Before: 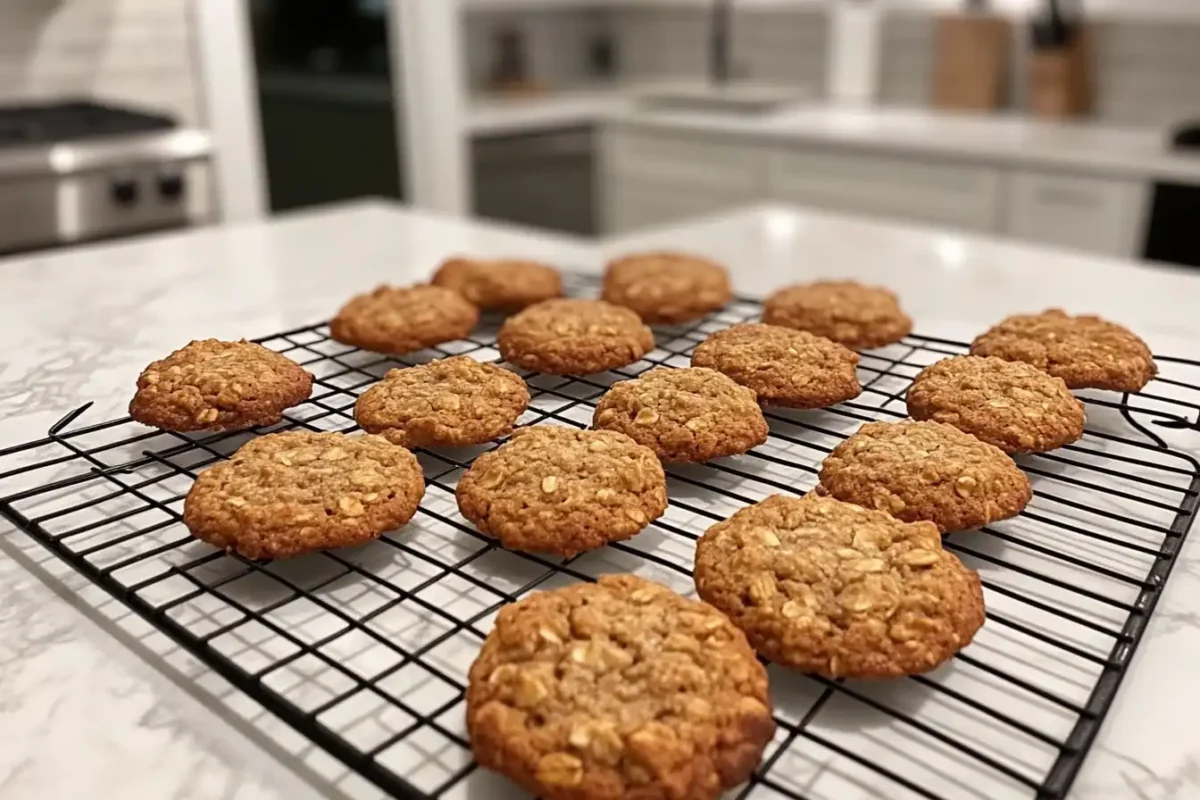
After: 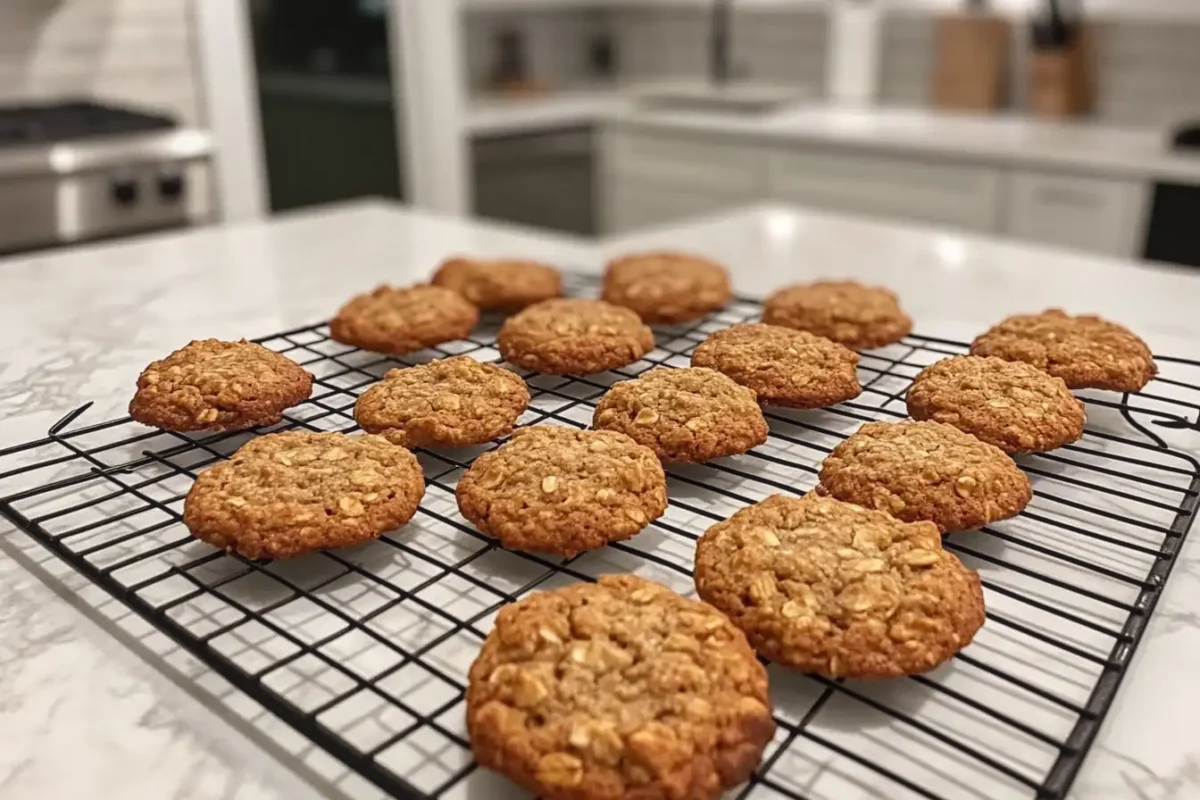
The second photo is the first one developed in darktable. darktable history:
local contrast: detail 109%
base curve: preserve colors none
